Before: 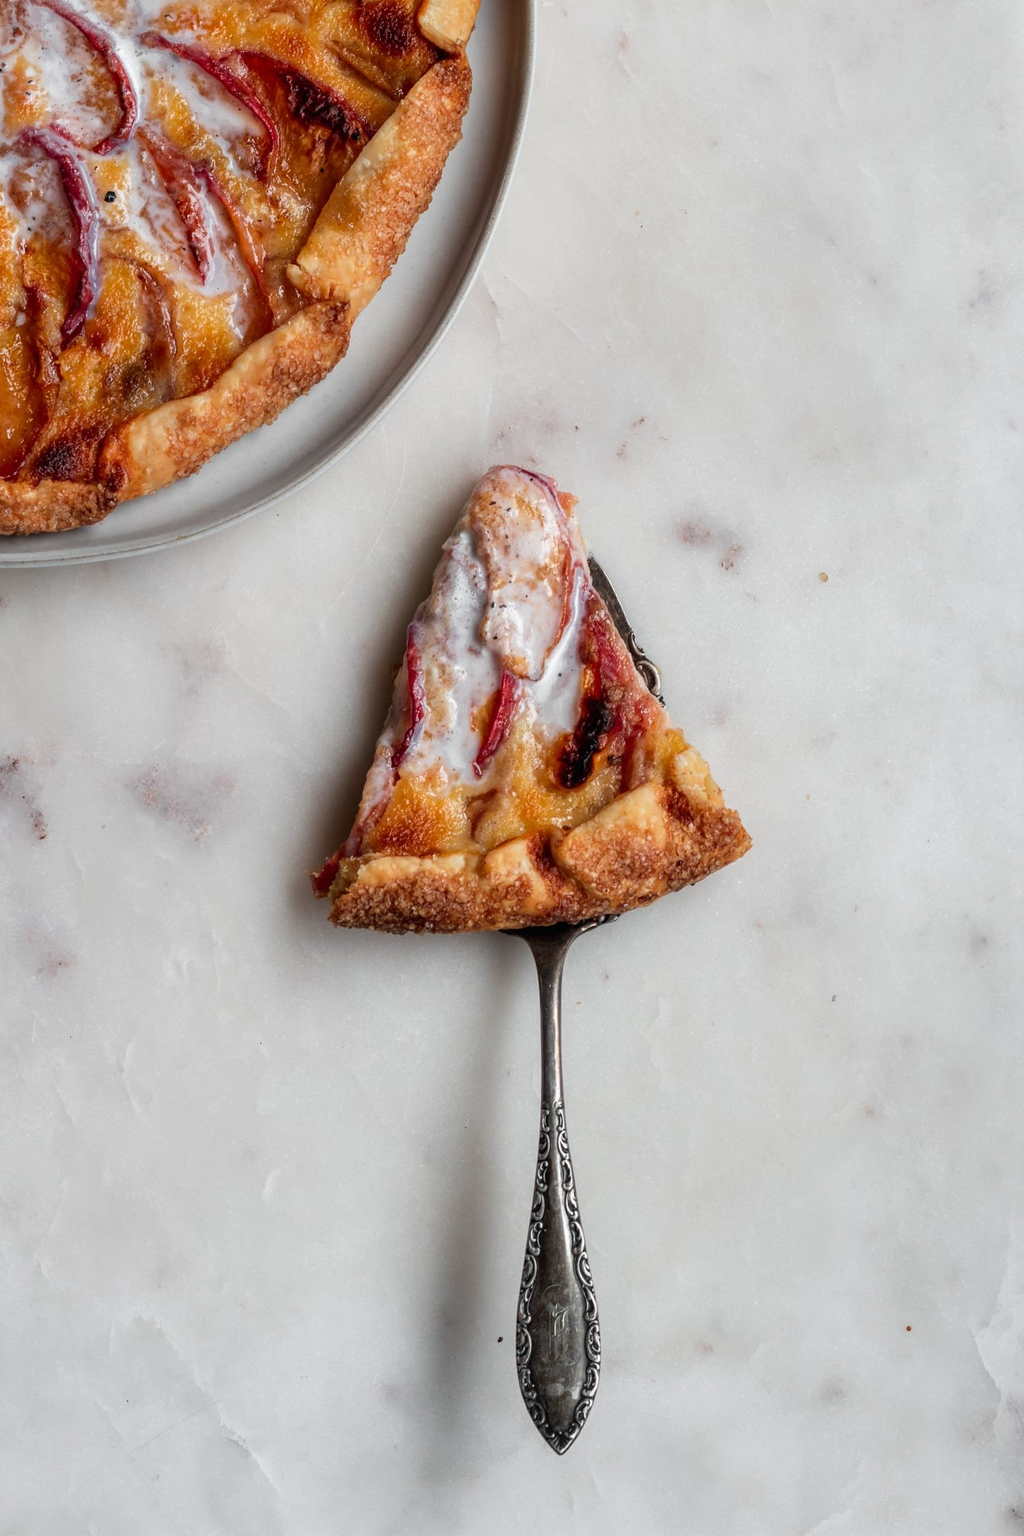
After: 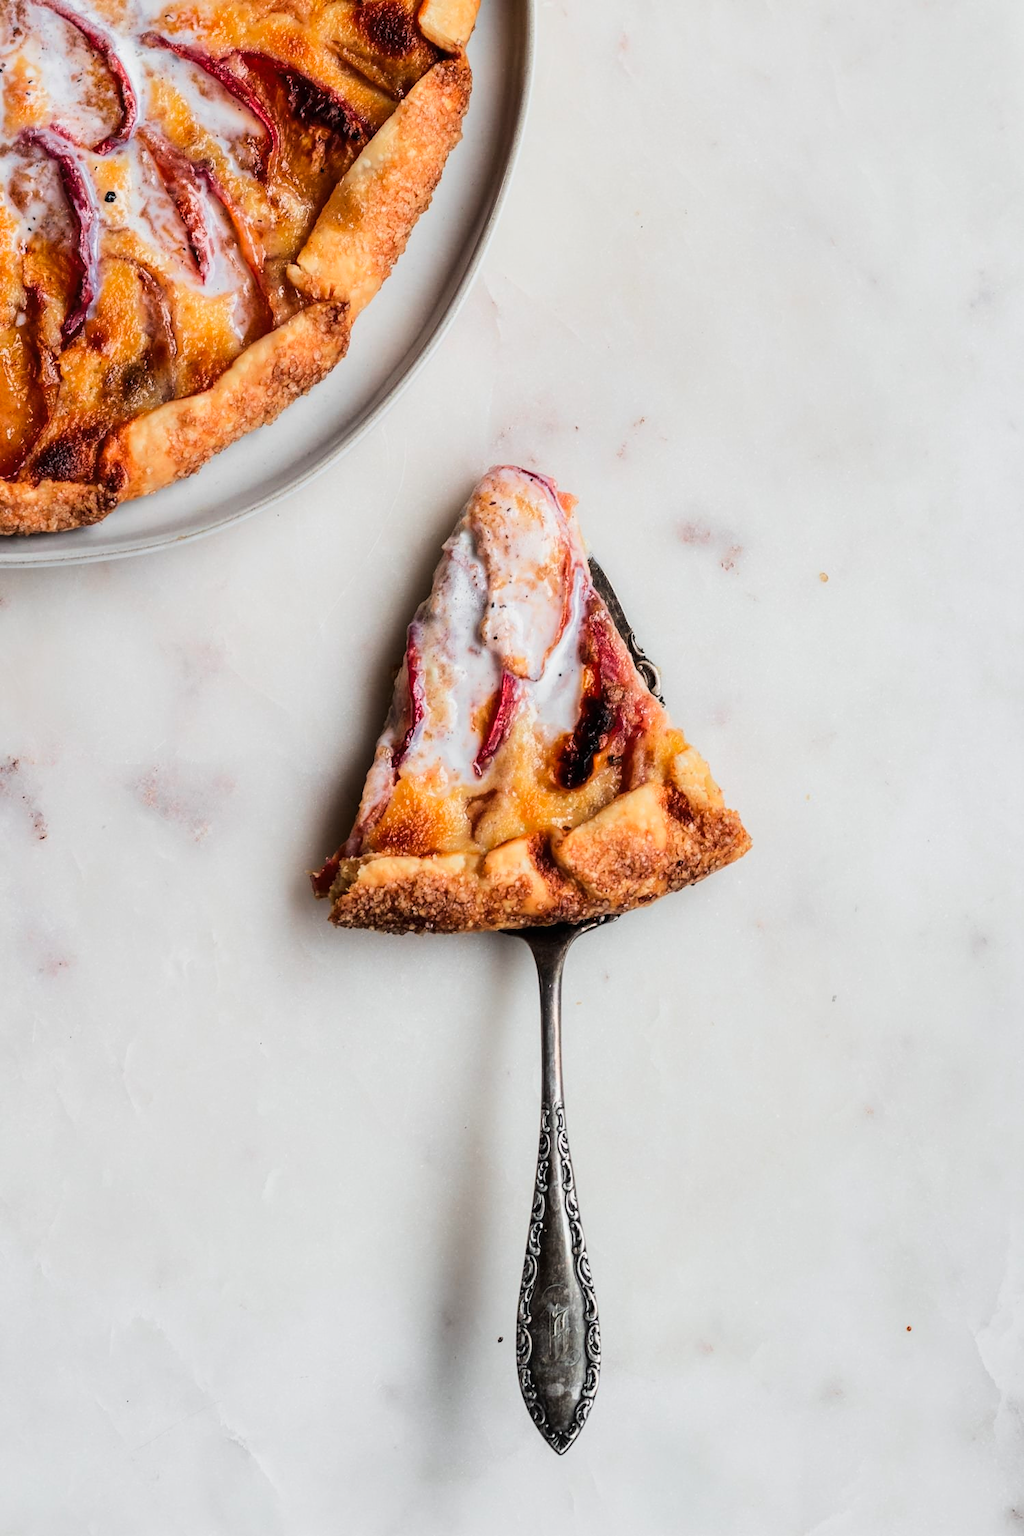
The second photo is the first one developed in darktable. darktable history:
tone curve: curves: ch0 [(0, 0) (0.11, 0.081) (0.256, 0.259) (0.398, 0.475) (0.498, 0.611) (0.65, 0.757) (0.835, 0.883) (1, 0.961)]; ch1 [(0, 0) (0.346, 0.307) (0.408, 0.369) (0.453, 0.457) (0.482, 0.479) (0.502, 0.498) (0.521, 0.51) (0.553, 0.554) (0.618, 0.65) (0.693, 0.727) (1, 1)]; ch2 [(0, 0) (0.366, 0.337) (0.434, 0.46) (0.485, 0.494) (0.5, 0.494) (0.511, 0.508) (0.537, 0.55) (0.579, 0.599) (0.621, 0.693) (1, 1)], color space Lab, linked channels, preserve colors none
